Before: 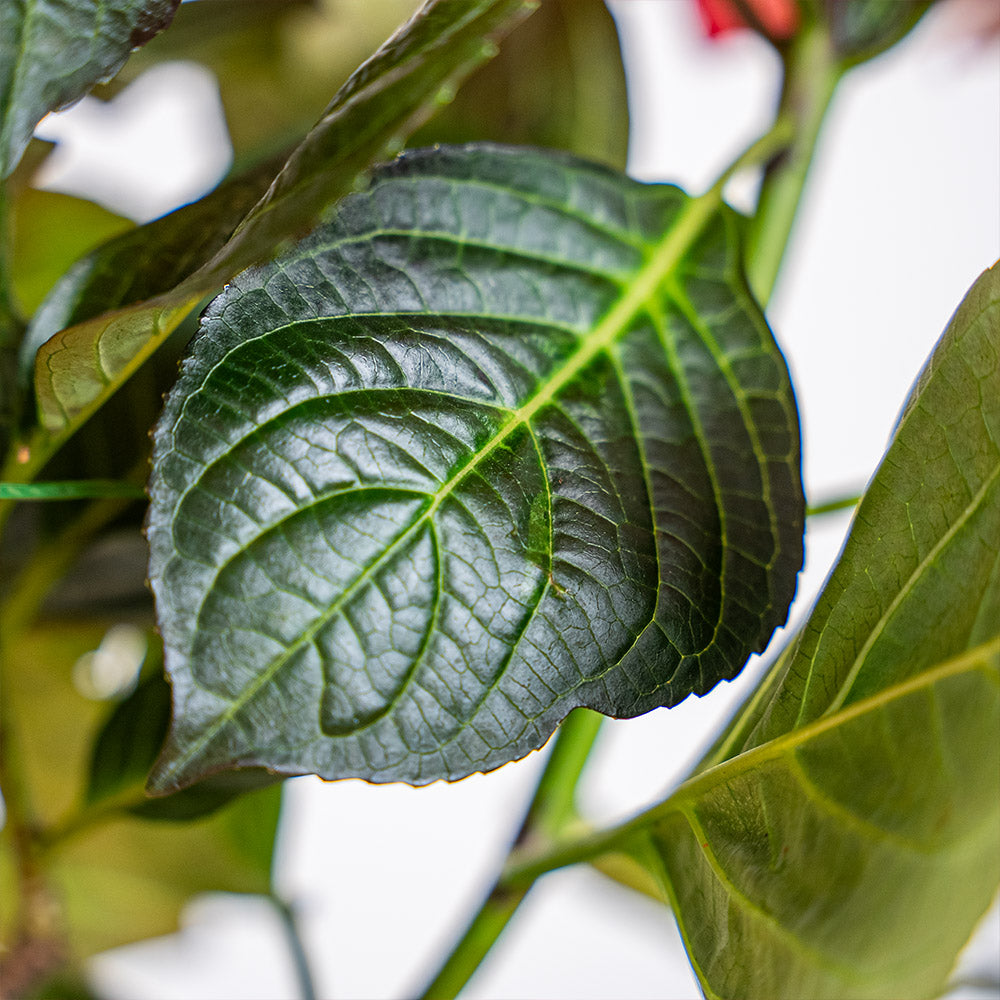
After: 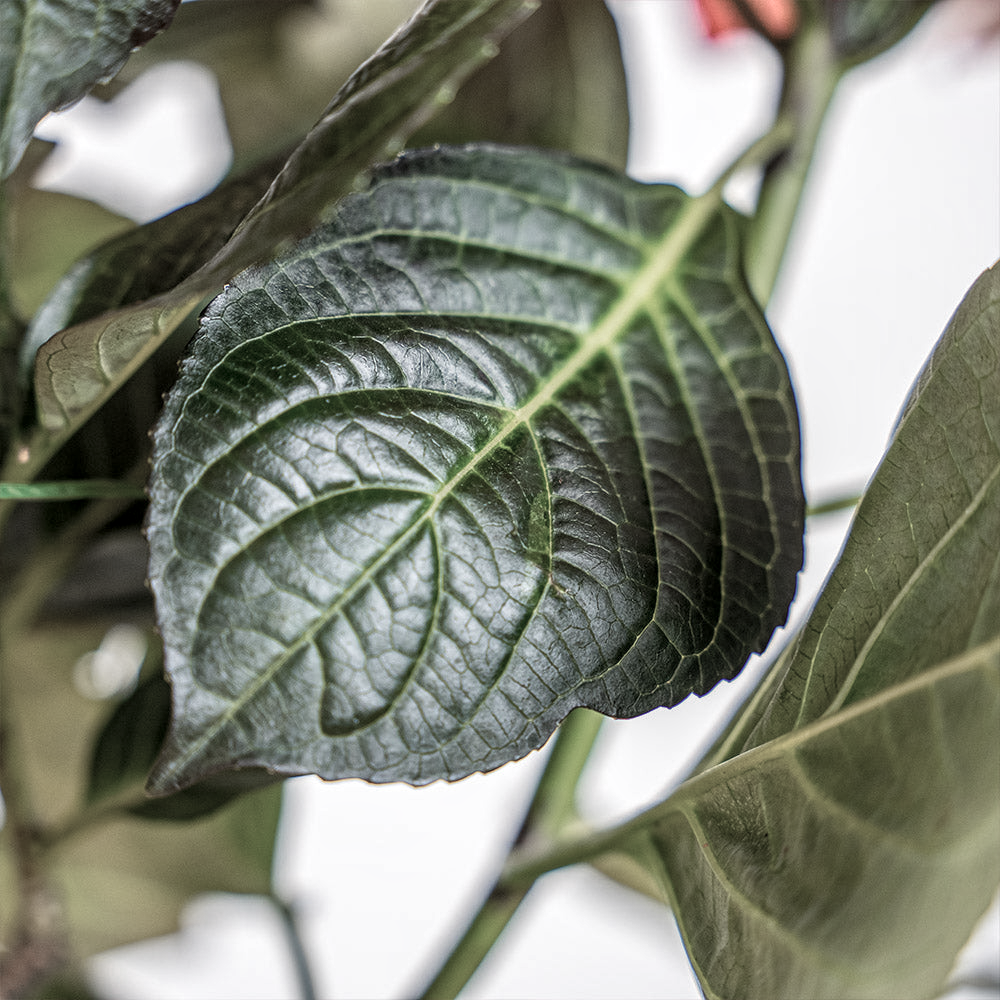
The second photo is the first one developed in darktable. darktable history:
local contrast: on, module defaults
color zones: curves: ch0 [(0, 0.559) (0.153, 0.551) (0.229, 0.5) (0.429, 0.5) (0.571, 0.5) (0.714, 0.5) (0.857, 0.5) (1, 0.559)]; ch1 [(0, 0.417) (0.112, 0.336) (0.213, 0.26) (0.429, 0.34) (0.571, 0.35) (0.683, 0.331) (0.857, 0.344) (1, 0.417)], mix 39.02%
